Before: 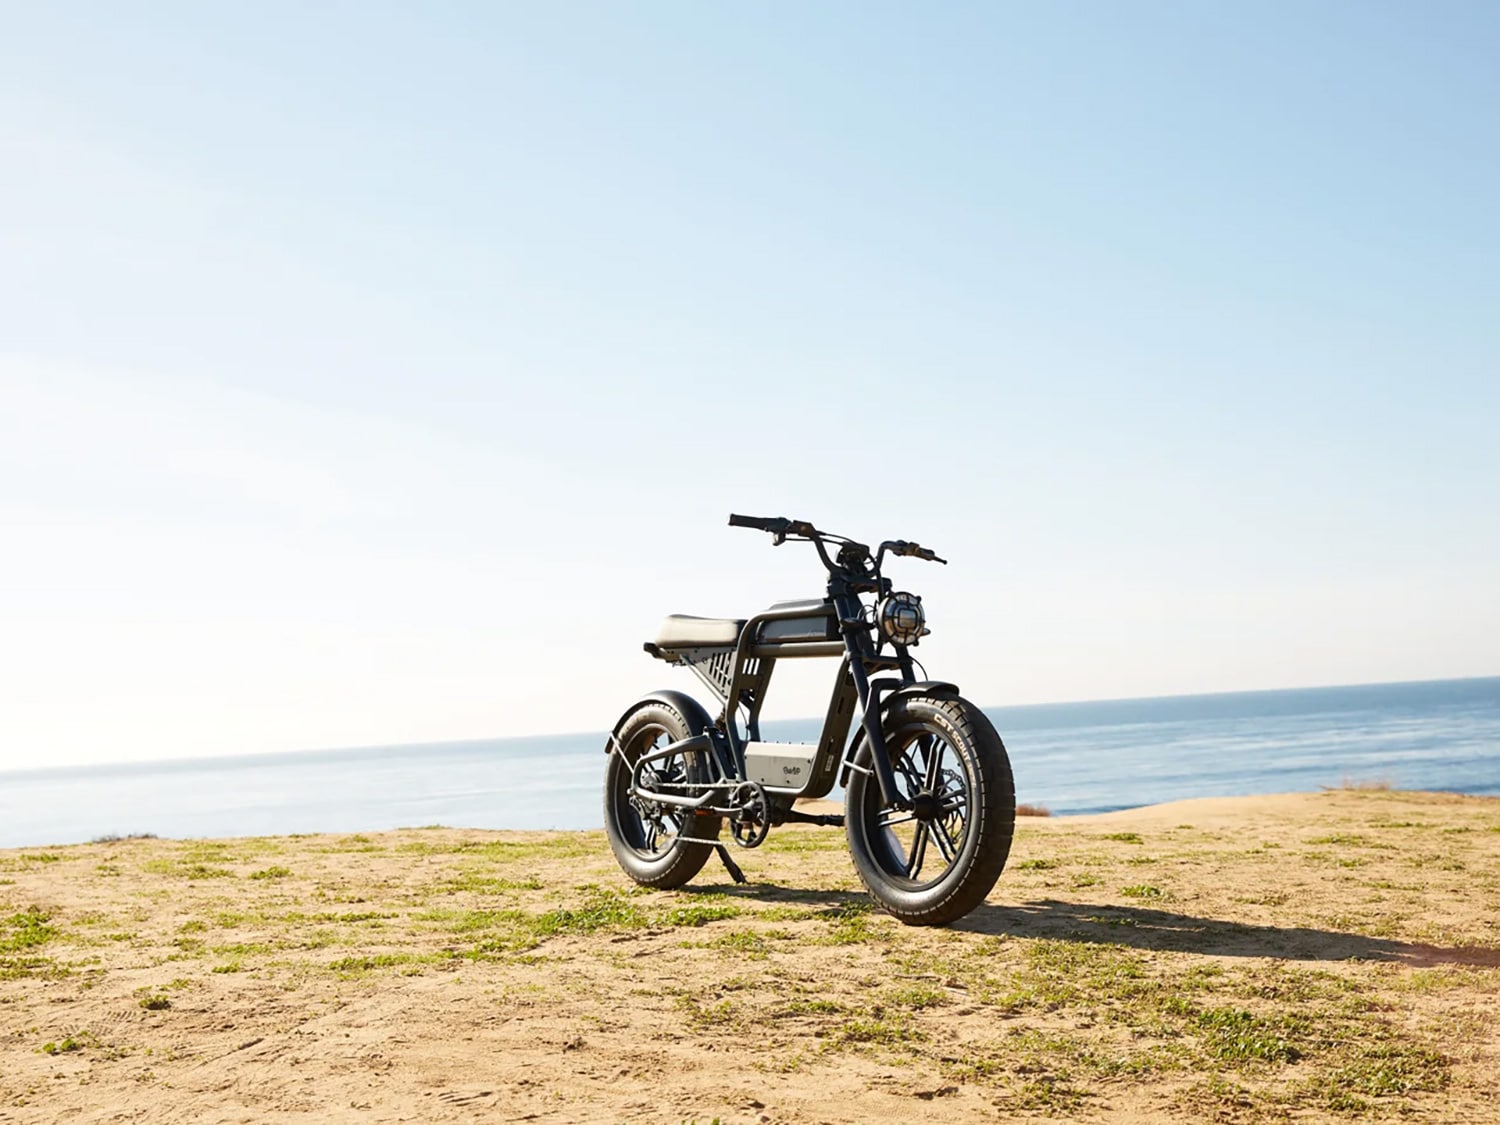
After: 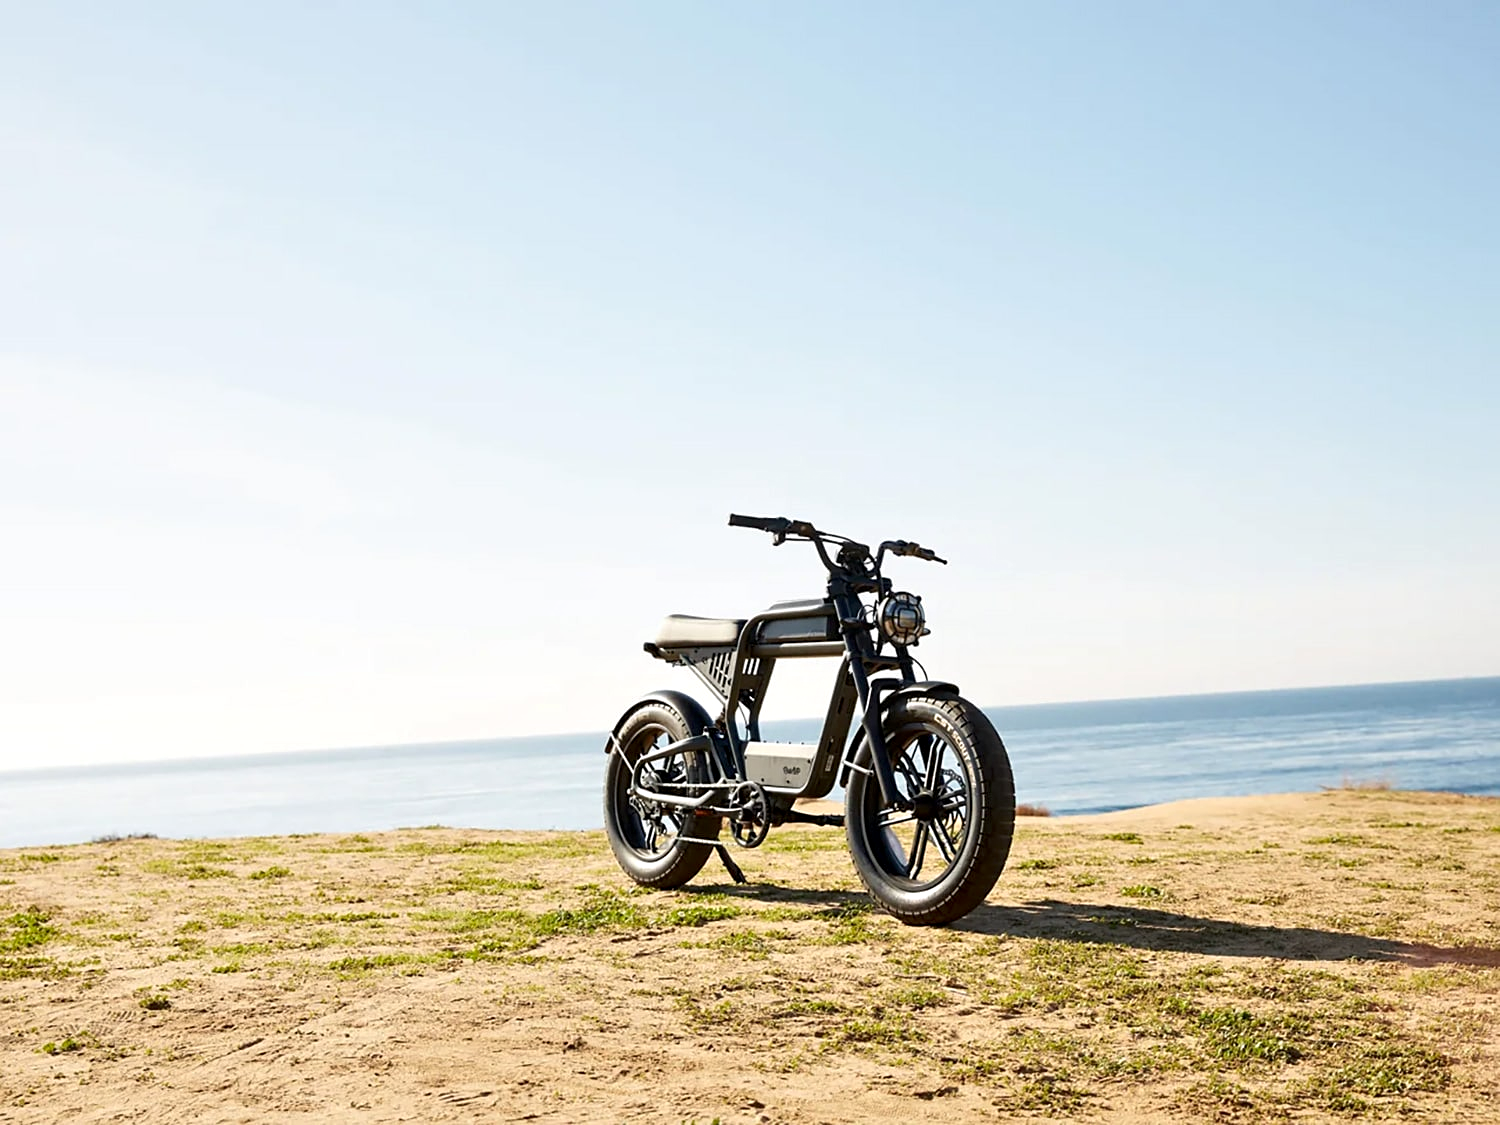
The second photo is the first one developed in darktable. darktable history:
sharpen: amount 0.2
contrast equalizer: octaves 7, y [[0.6 ×6], [0.55 ×6], [0 ×6], [0 ×6], [0 ×6]], mix 0.3
